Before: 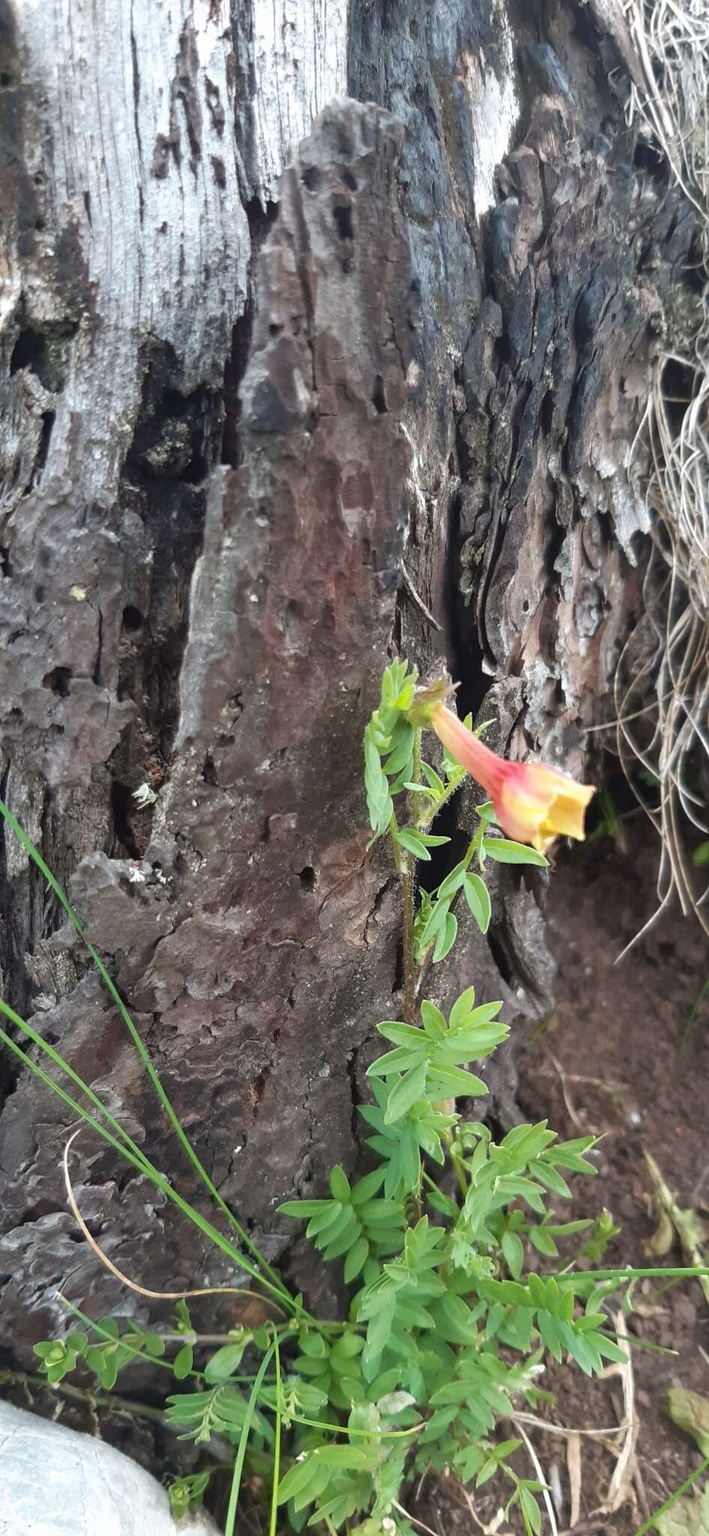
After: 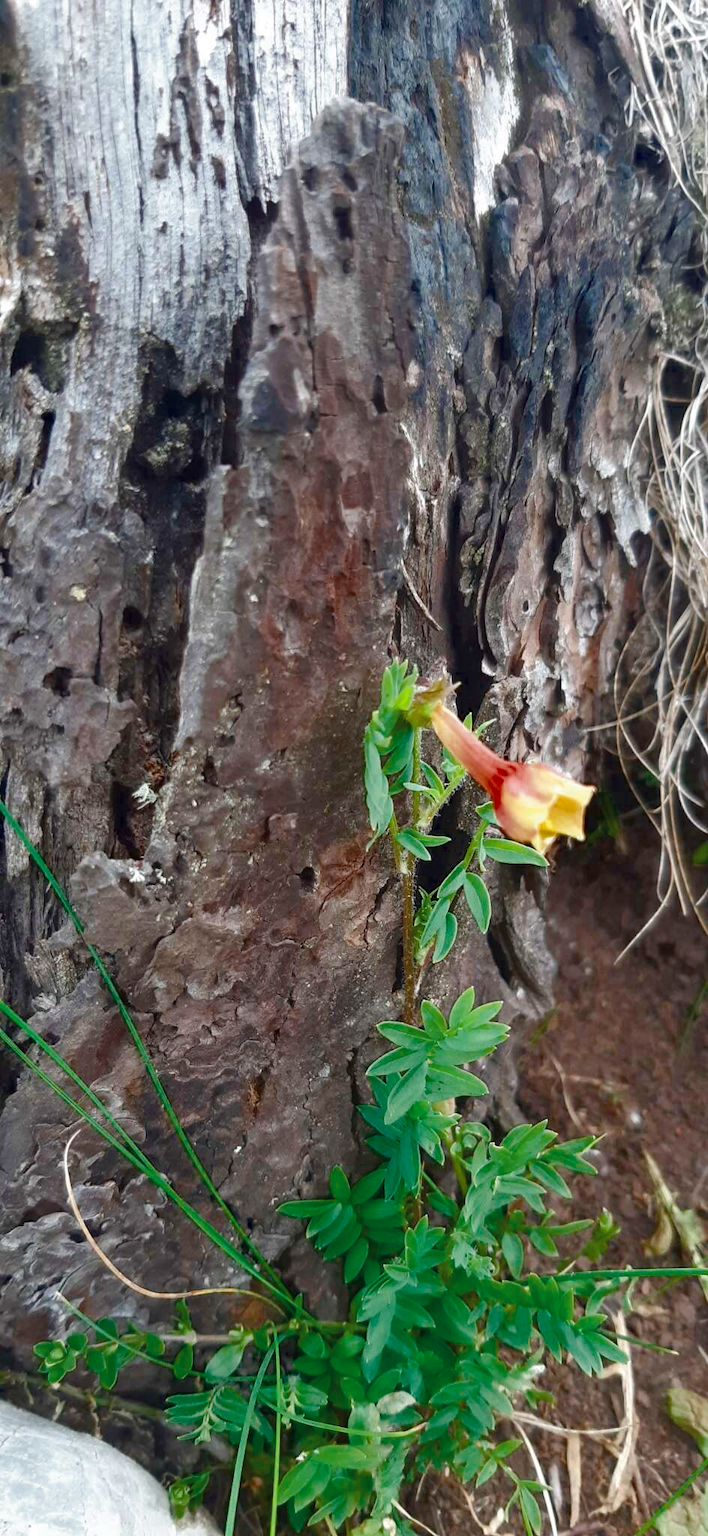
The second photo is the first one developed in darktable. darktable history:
color zones: curves: ch0 [(0, 0.5) (0.125, 0.4) (0.25, 0.5) (0.375, 0.4) (0.5, 0.4) (0.625, 0.35) (0.75, 0.35) (0.875, 0.5)]; ch1 [(0, 0.35) (0.125, 0.45) (0.25, 0.35) (0.375, 0.35) (0.5, 0.35) (0.625, 0.35) (0.75, 0.45) (0.875, 0.35)]; ch2 [(0, 0.6) (0.125, 0.5) (0.25, 0.5) (0.375, 0.6) (0.5, 0.6) (0.625, 0.5) (0.75, 0.5) (0.875, 0.5)]
color balance rgb: linear chroma grading › global chroma 25.28%, perceptual saturation grading › global saturation 27.403%, perceptual saturation grading › highlights -28.605%, perceptual saturation grading › mid-tones 15.354%, perceptual saturation grading › shadows 32.999%, saturation formula JzAzBz (2021)
